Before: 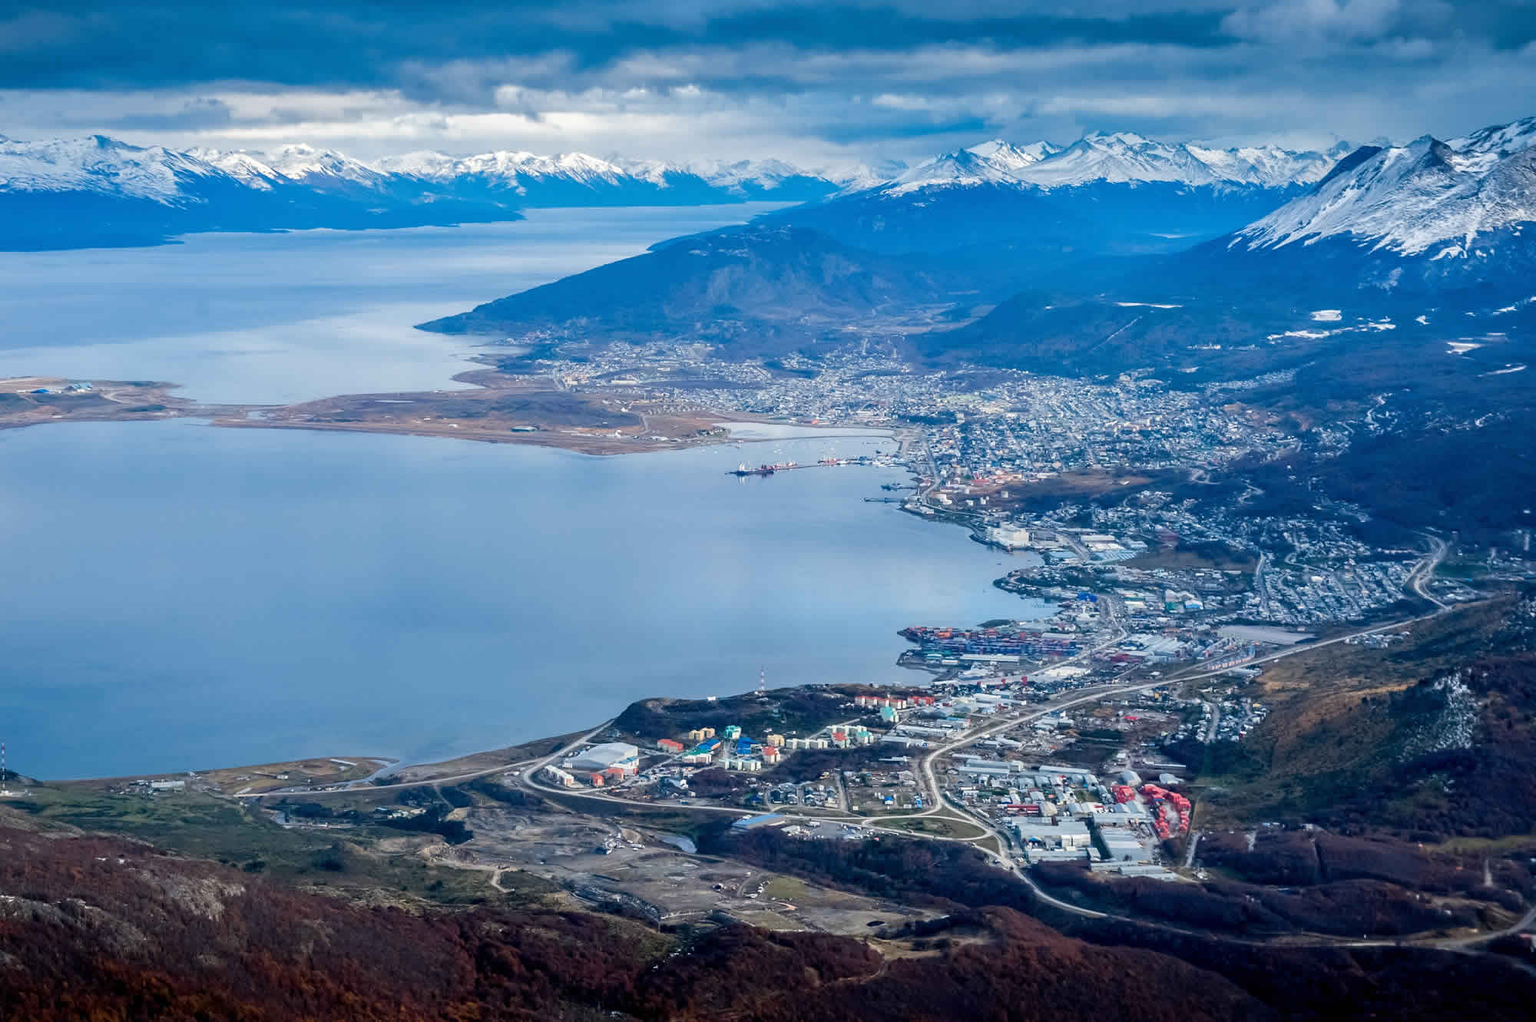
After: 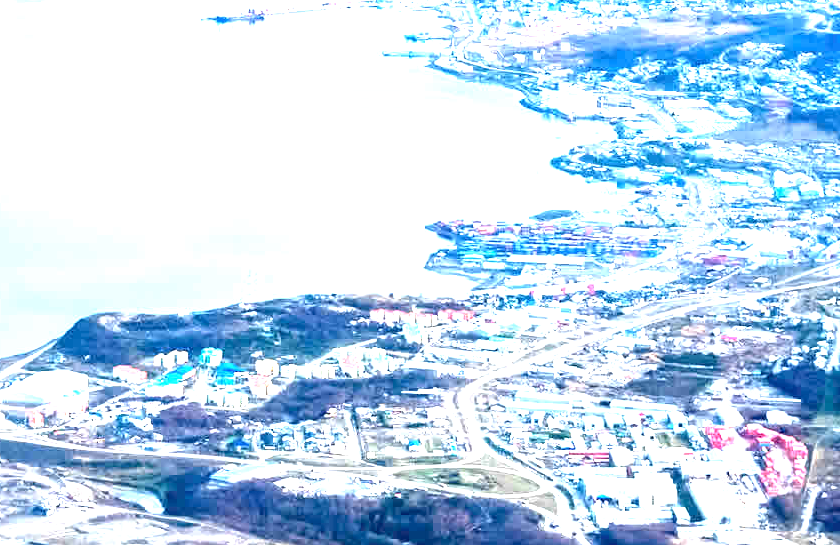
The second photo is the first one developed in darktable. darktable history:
crop: left 37.171%, top 44.885%, right 20.52%, bottom 13.851%
exposure: black level correction 0.001, exposure 2.505 EV, compensate highlight preservation false
